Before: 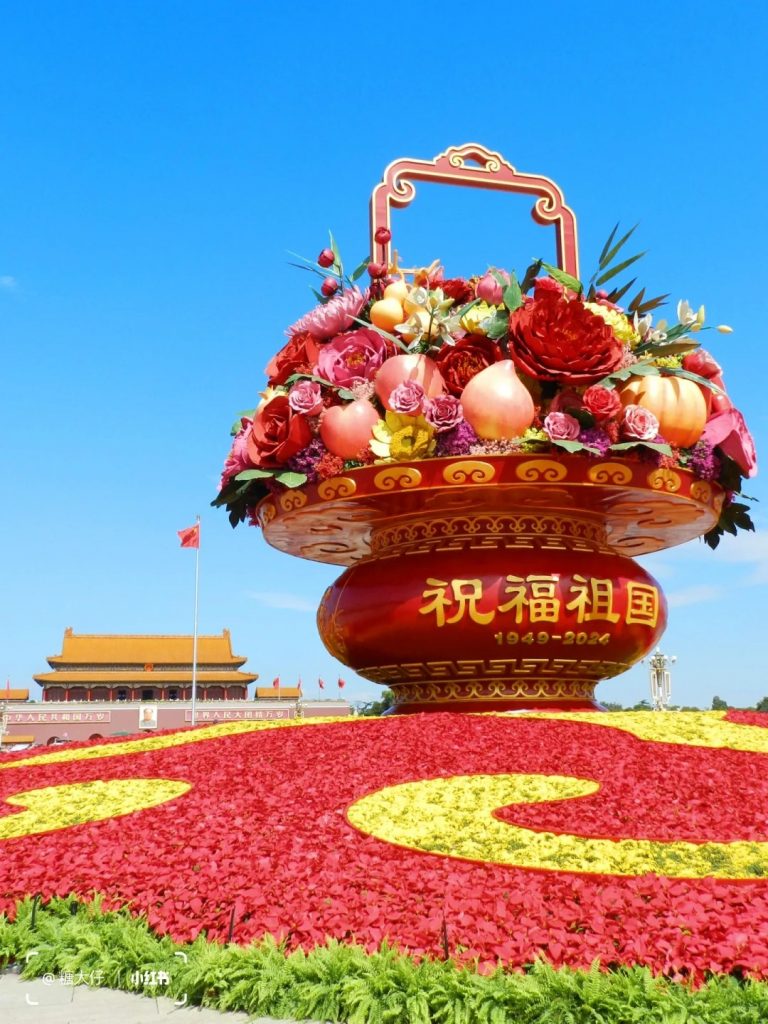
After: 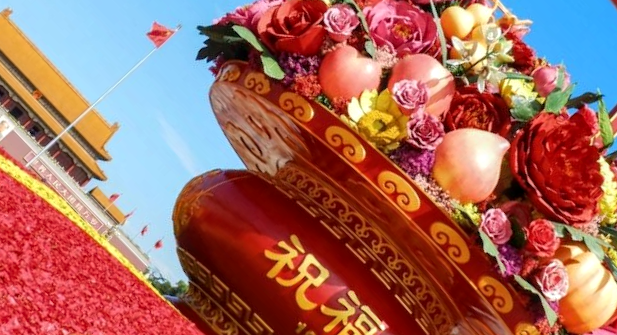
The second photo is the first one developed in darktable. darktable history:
crop and rotate: angle -46.23°, top 16.468%, right 0.798%, bottom 11.658%
local contrast: on, module defaults
